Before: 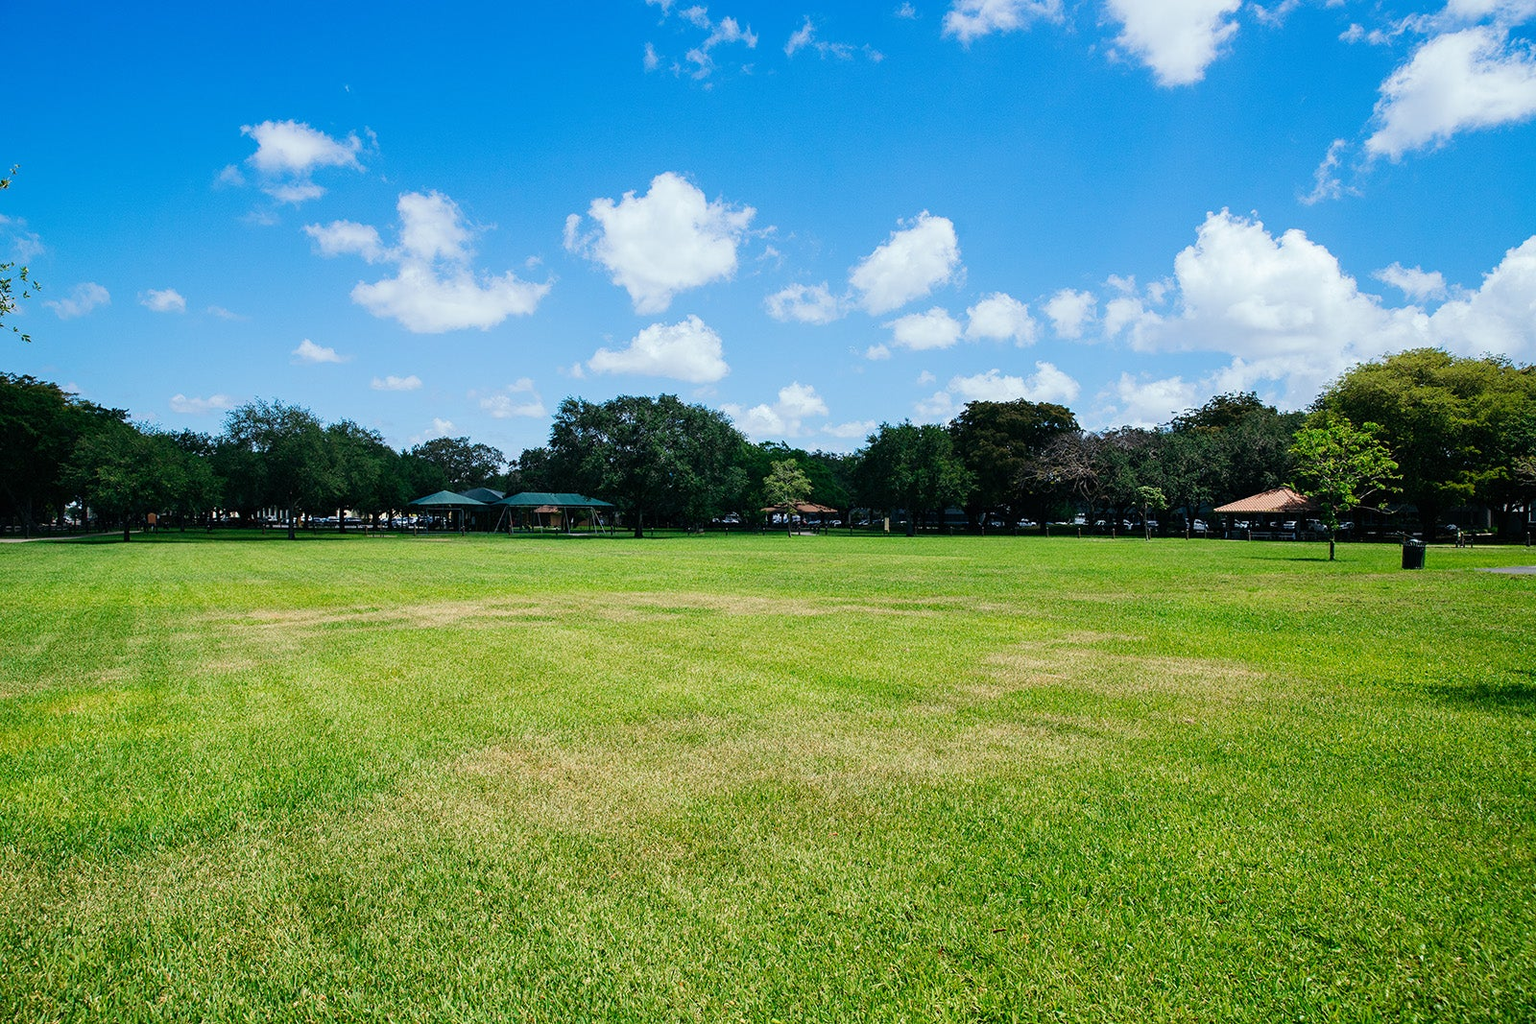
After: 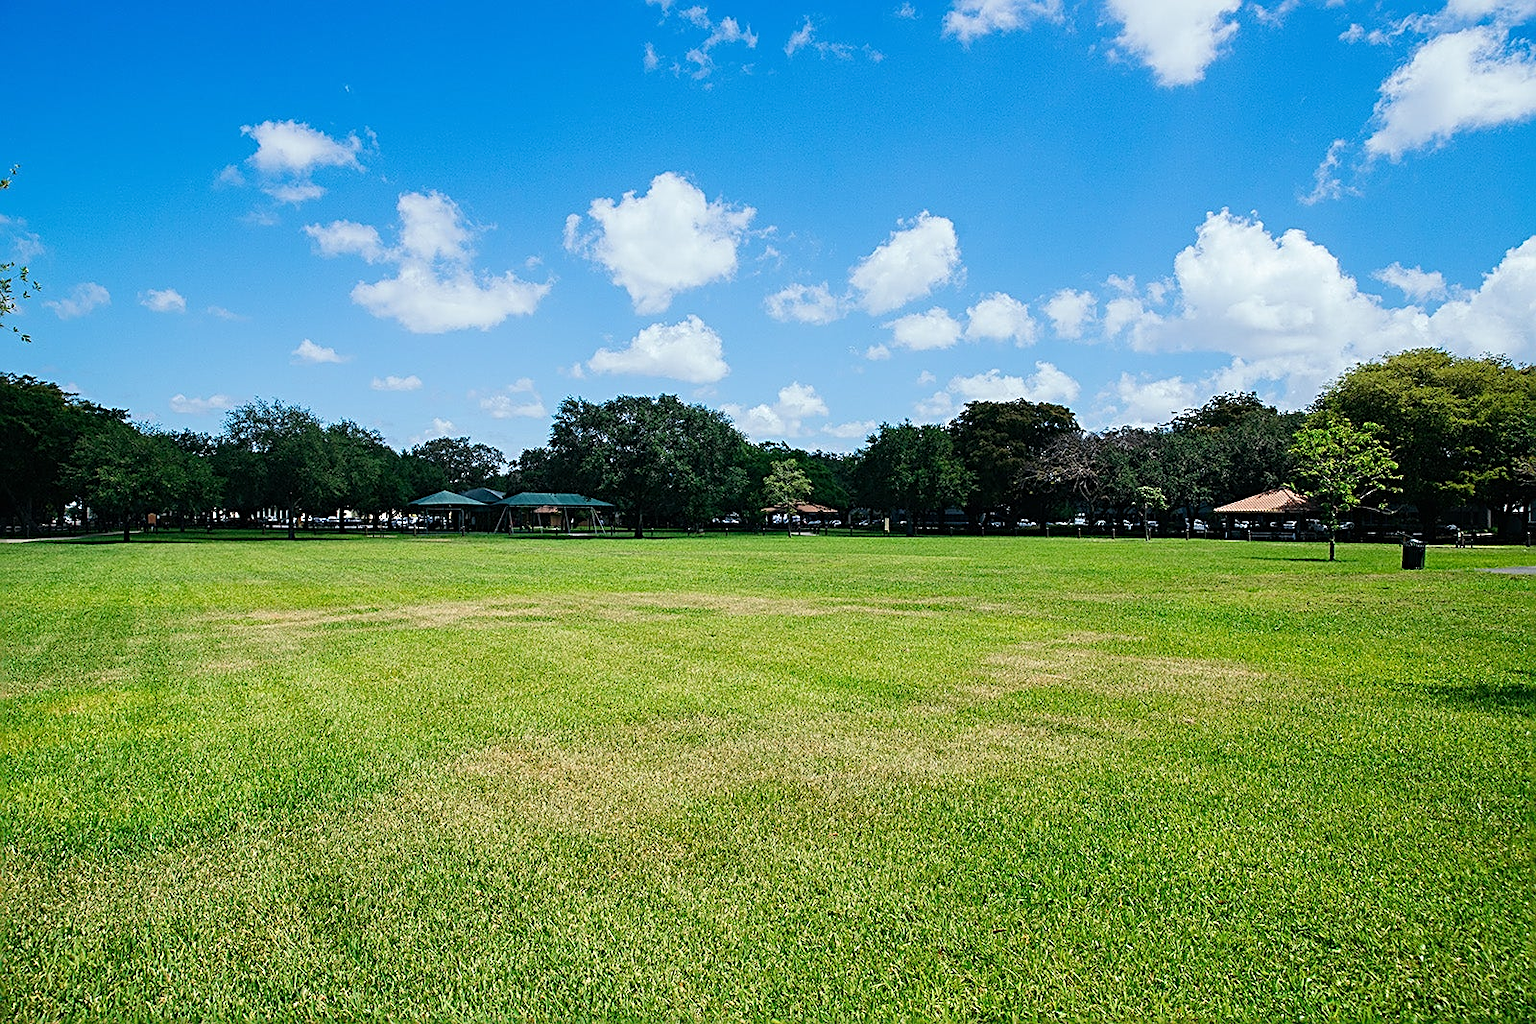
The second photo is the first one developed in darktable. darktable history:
sharpen: radius 2.709, amount 0.653
